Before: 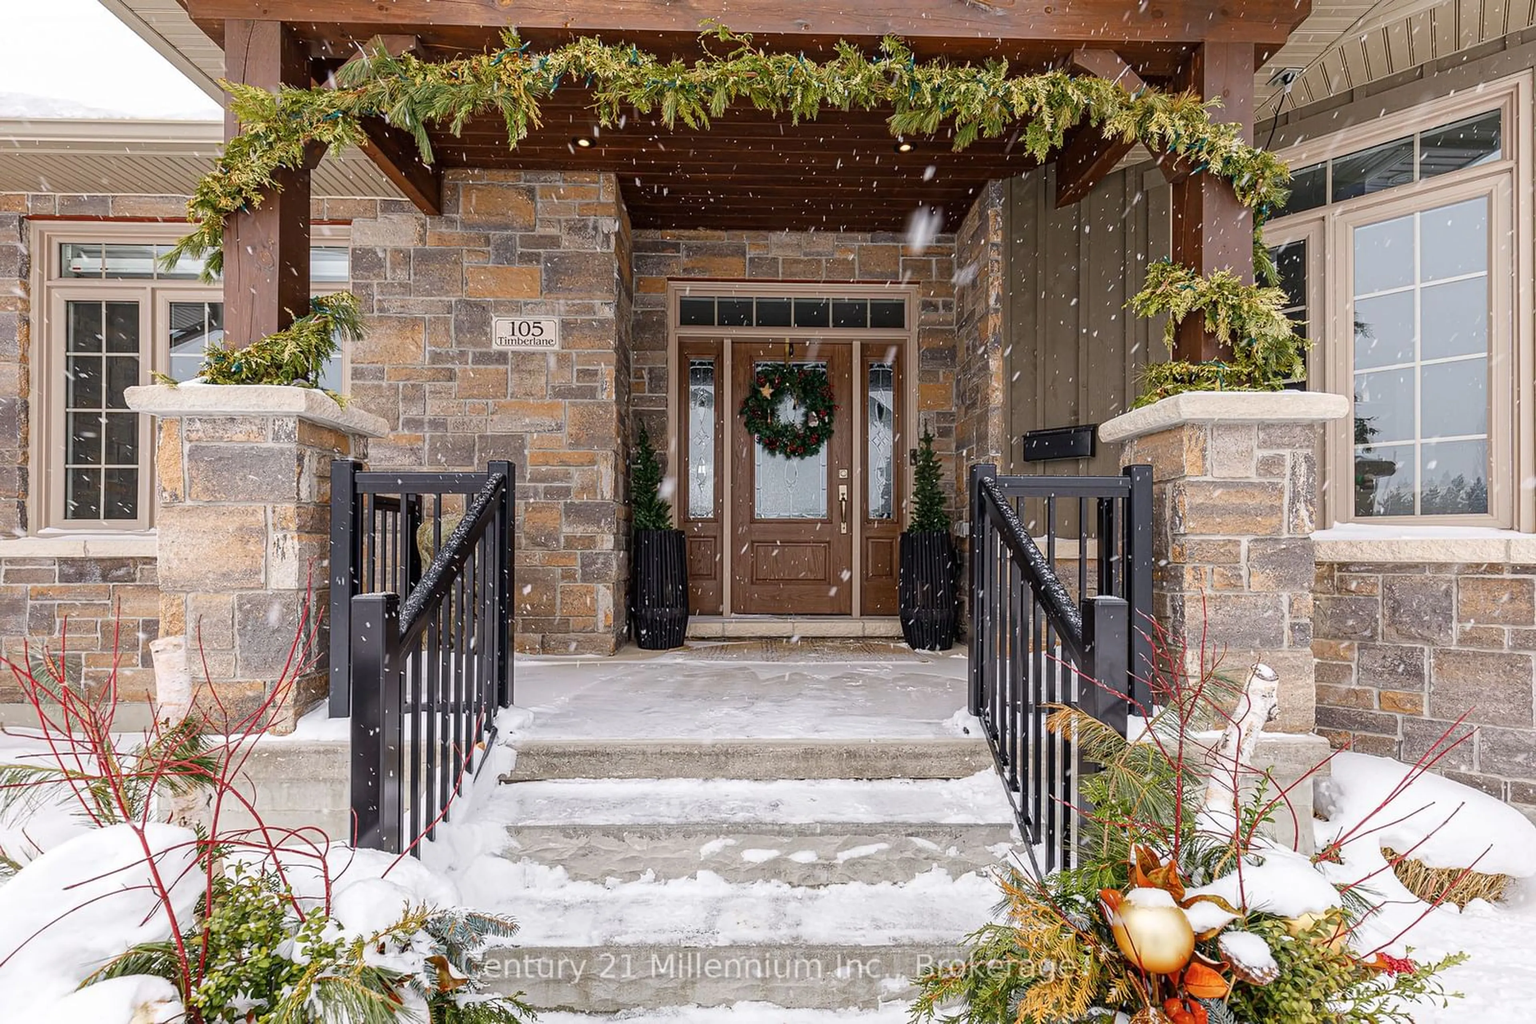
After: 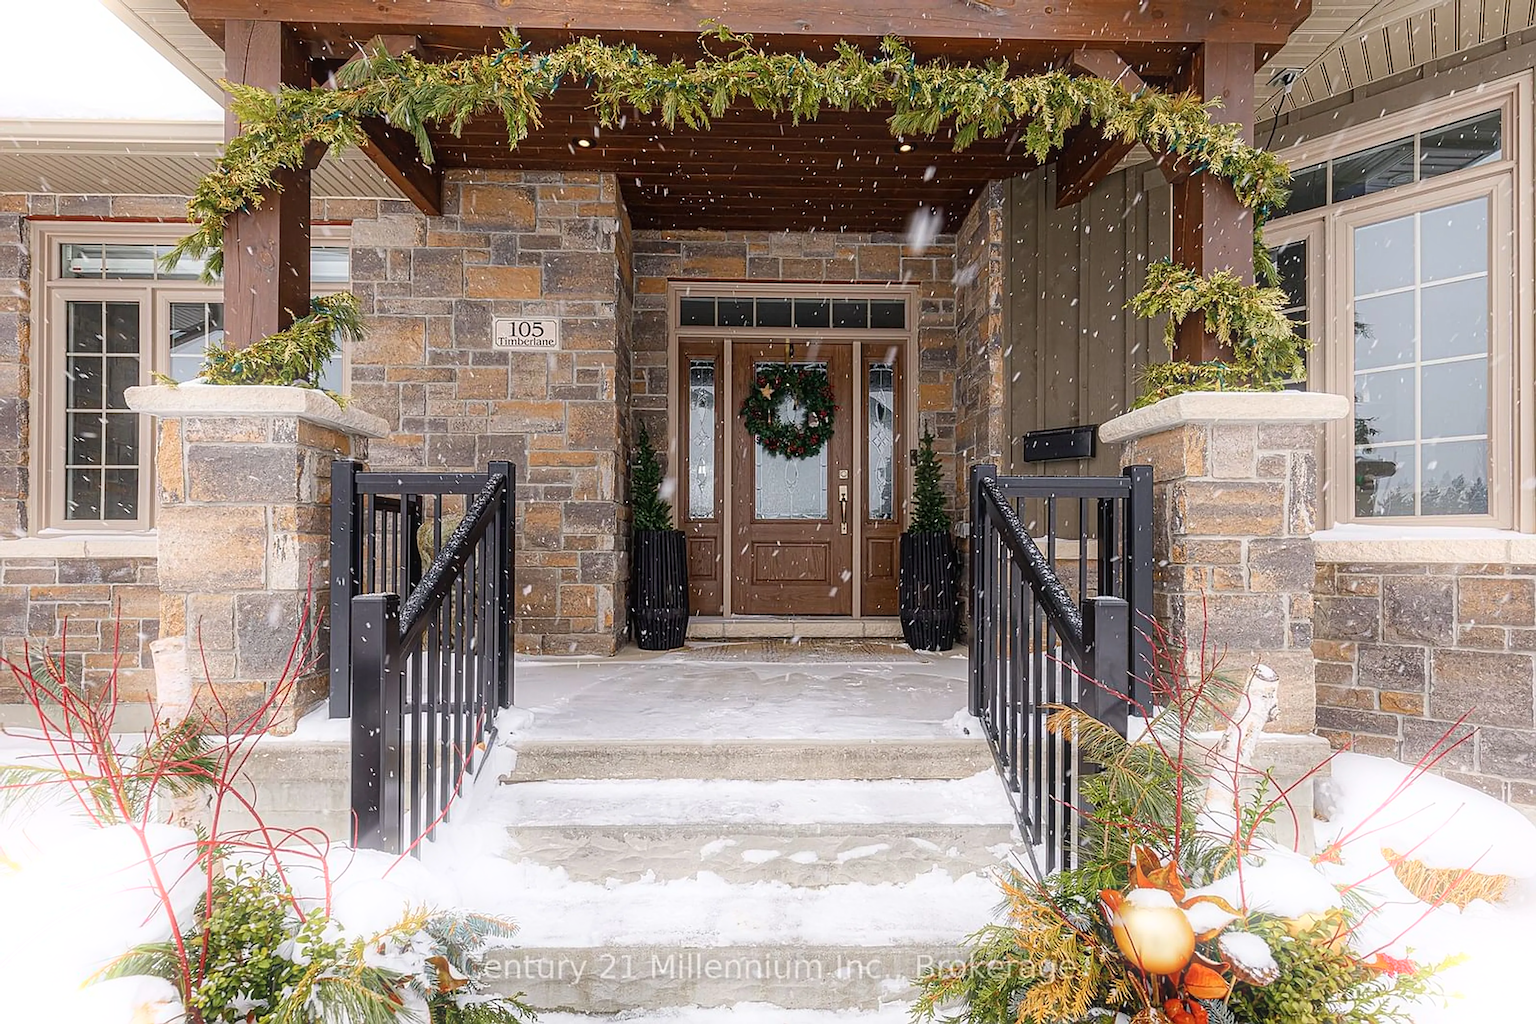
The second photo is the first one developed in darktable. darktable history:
sharpen: on, module defaults
contrast equalizer: y [[0.5, 0.5, 0.472, 0.5, 0.5, 0.5], [0.5 ×6], [0.5 ×6], [0 ×6], [0 ×6]]
bloom: size 16%, threshold 98%, strength 20%
